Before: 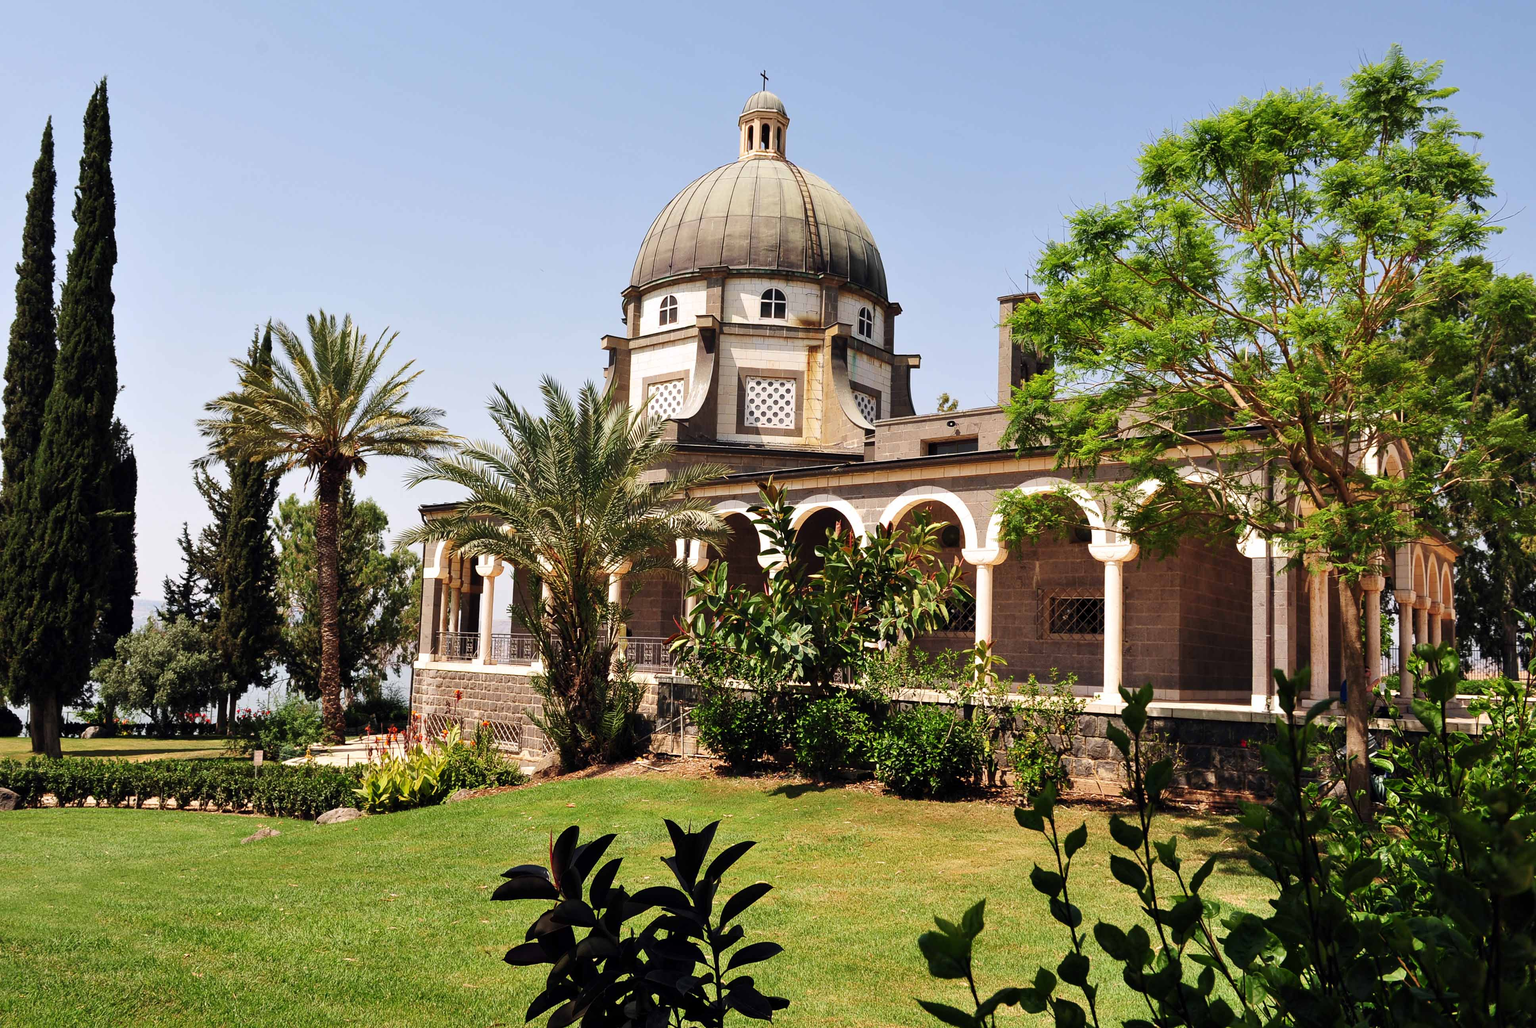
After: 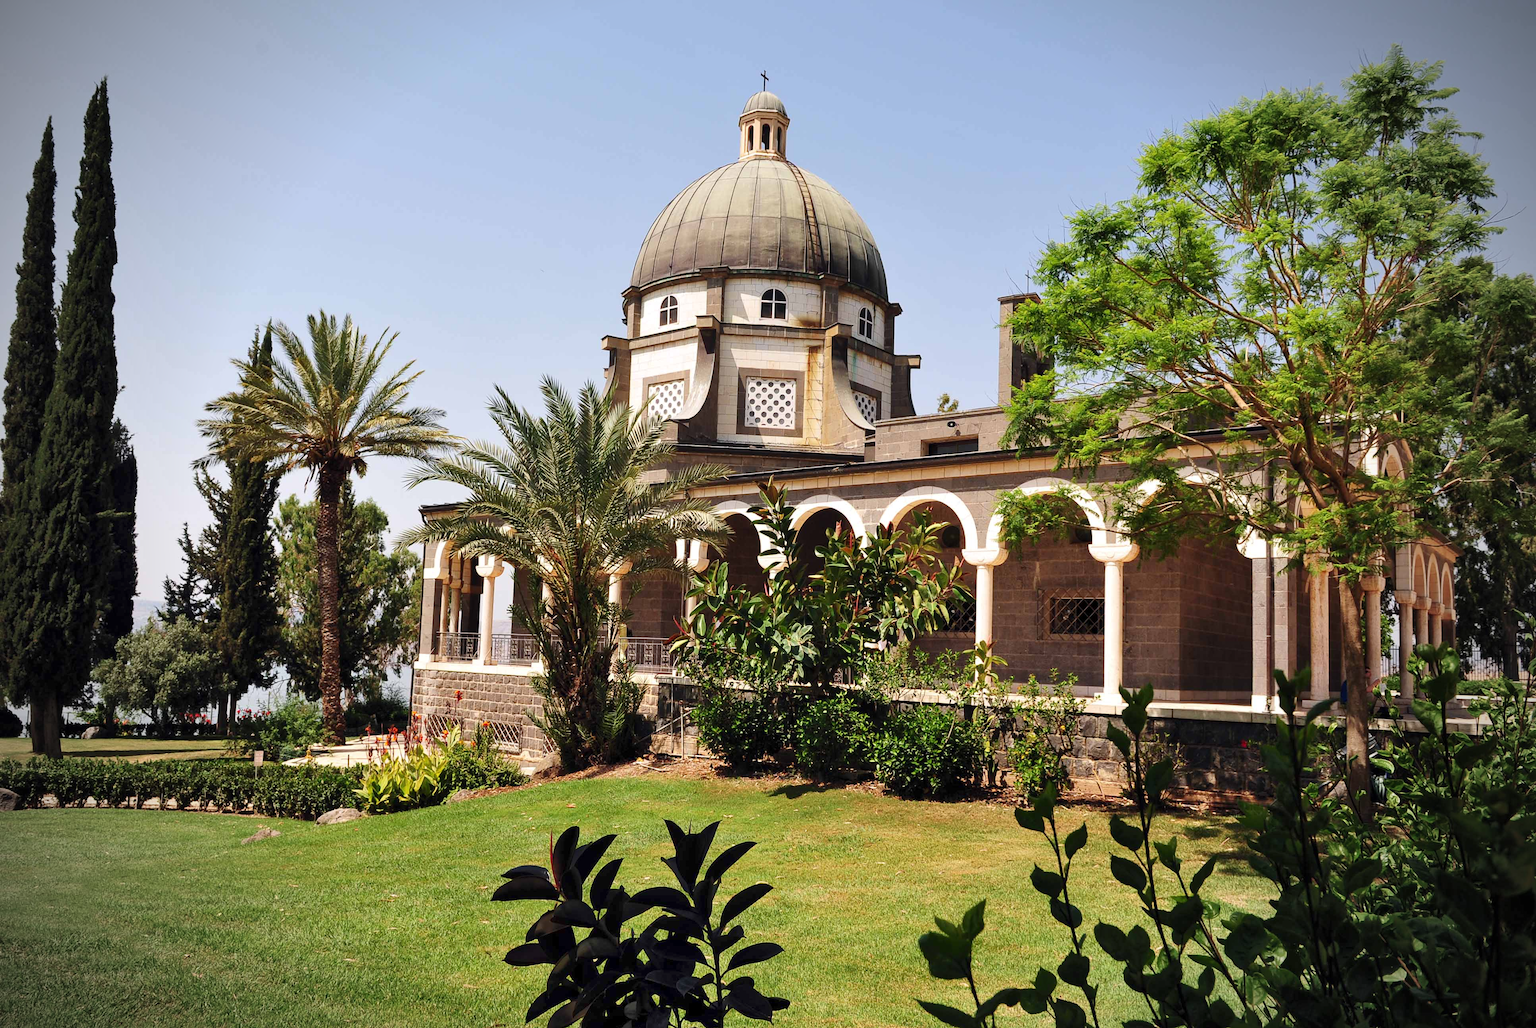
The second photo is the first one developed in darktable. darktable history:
vignetting: fall-off start 75%, brightness -0.692, width/height ratio 1.084
shadows and highlights: shadows 62.66, white point adjustment 0.37, highlights -34.44, compress 83.82%
